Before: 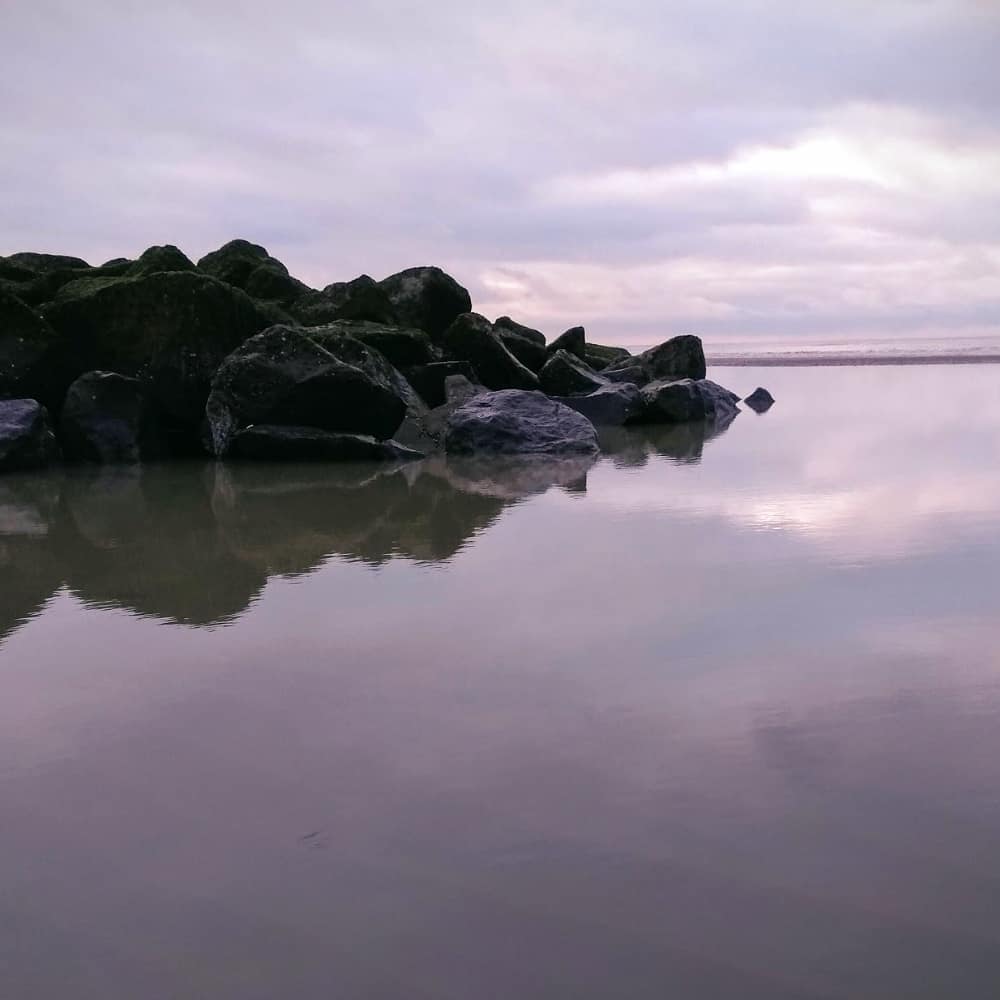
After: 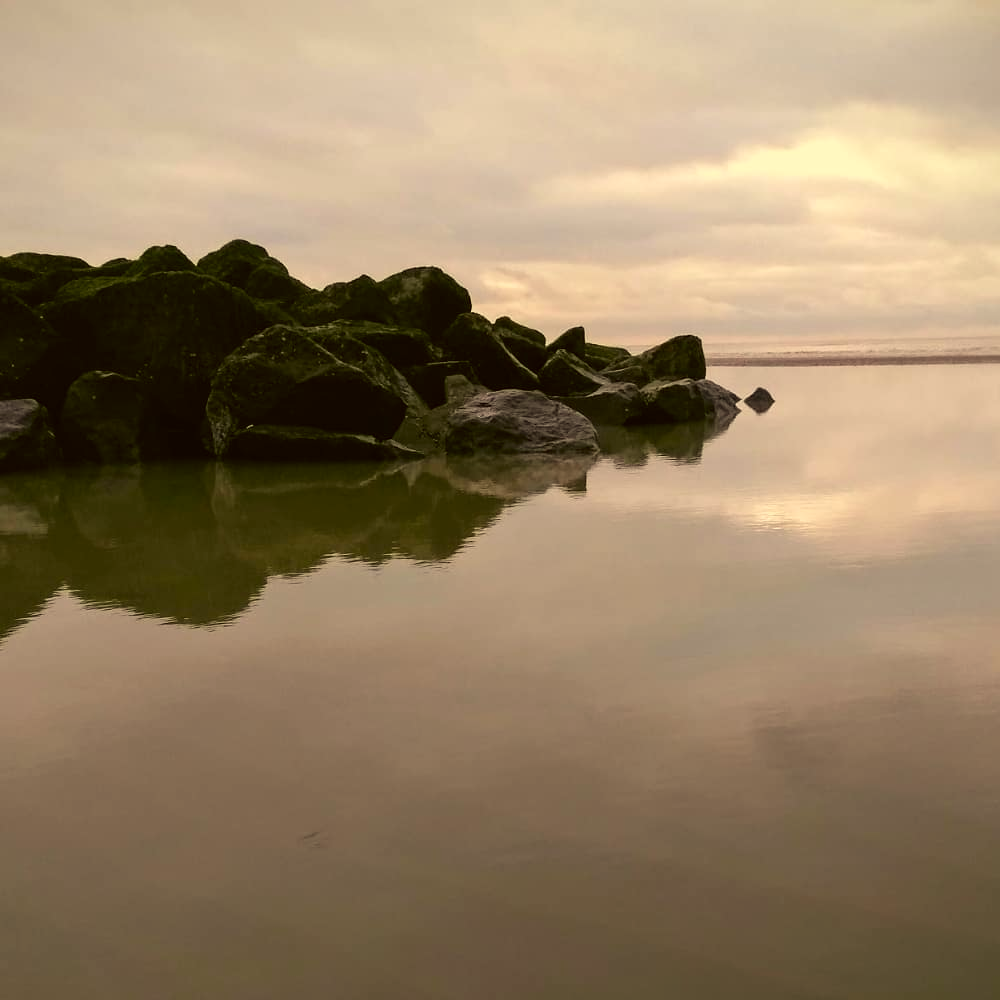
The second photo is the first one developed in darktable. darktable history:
color correction: highlights a* 0.12, highlights b* 29.33, shadows a* -0.195, shadows b* 21.5
exposure: exposure -0.062 EV, compensate highlight preservation false
